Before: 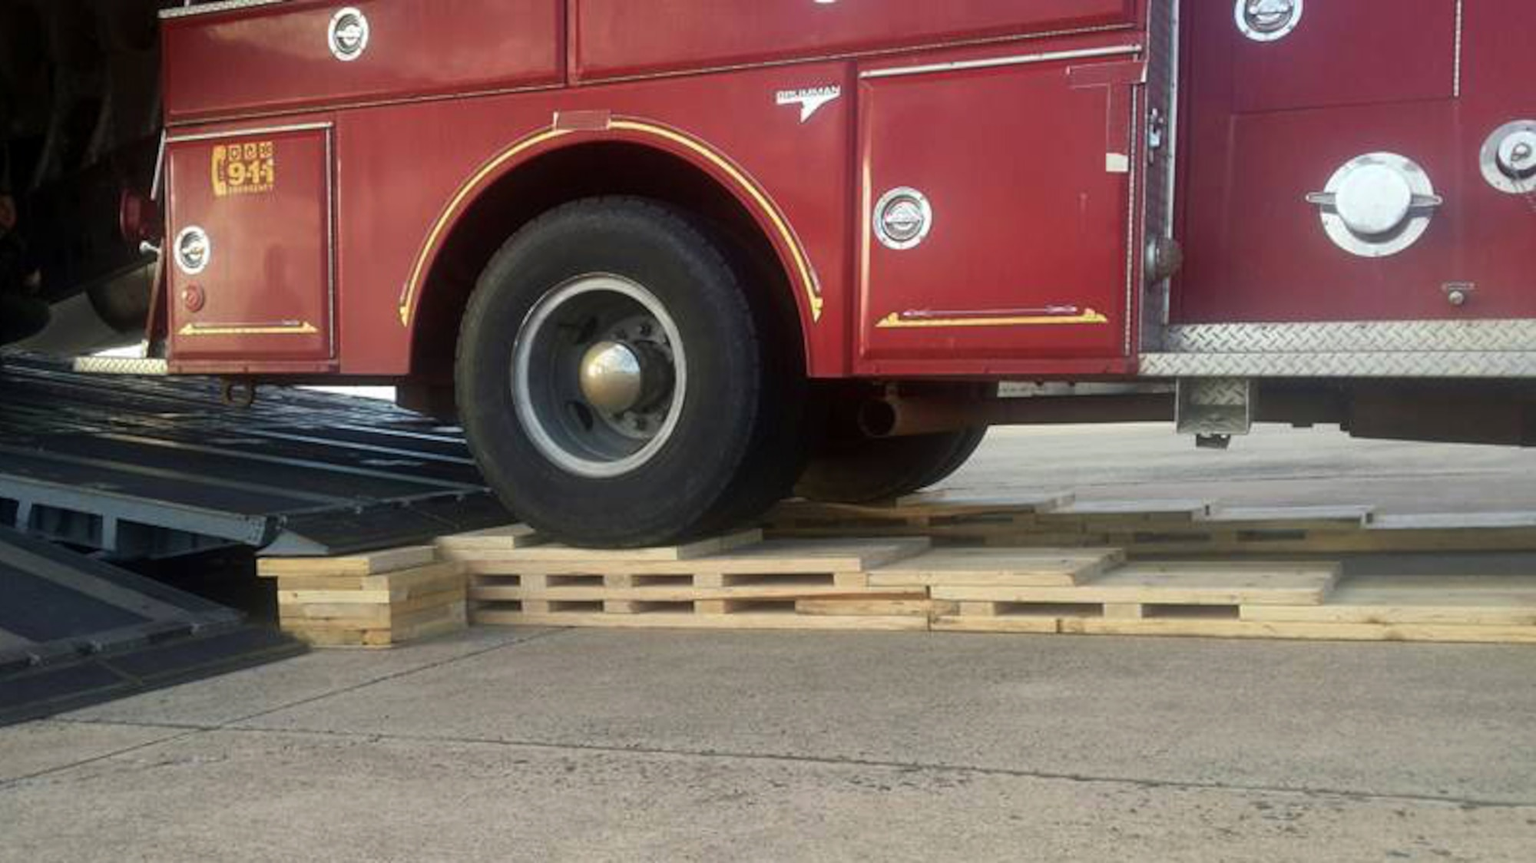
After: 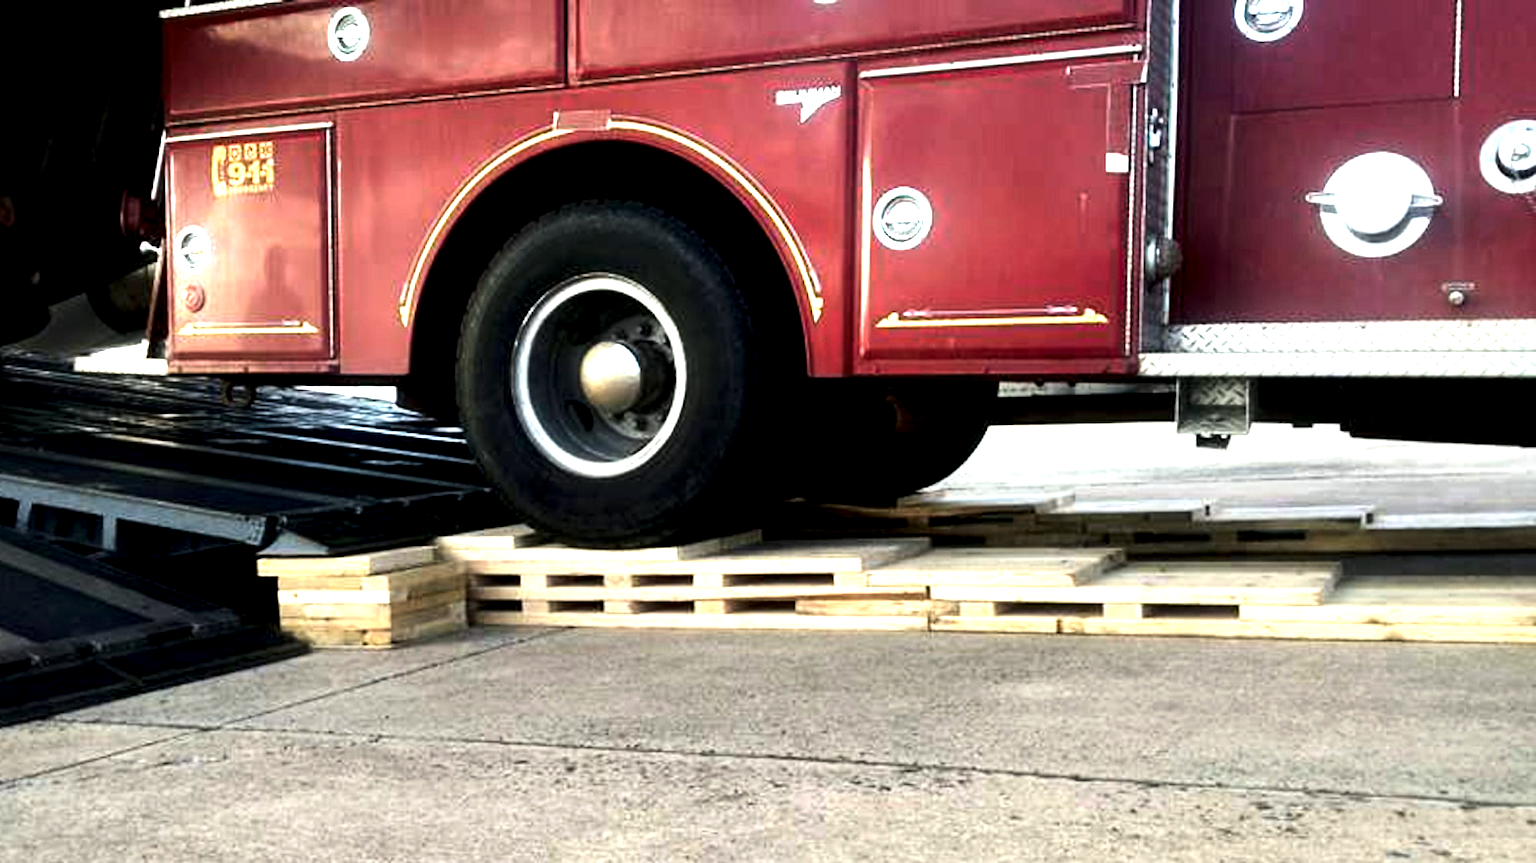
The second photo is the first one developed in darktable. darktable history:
tone equalizer: -8 EV -1.12 EV, -7 EV -1 EV, -6 EV -0.839 EV, -5 EV -0.596 EV, -3 EV 0.572 EV, -2 EV 0.862 EV, -1 EV 1.01 EV, +0 EV 1.07 EV, edges refinement/feathering 500, mask exposure compensation -1.25 EV, preserve details no
color correction: highlights b* 0.009
contrast equalizer: octaves 7, y [[0.6 ×6], [0.55 ×6], [0 ×6], [0 ×6], [0 ×6]]
